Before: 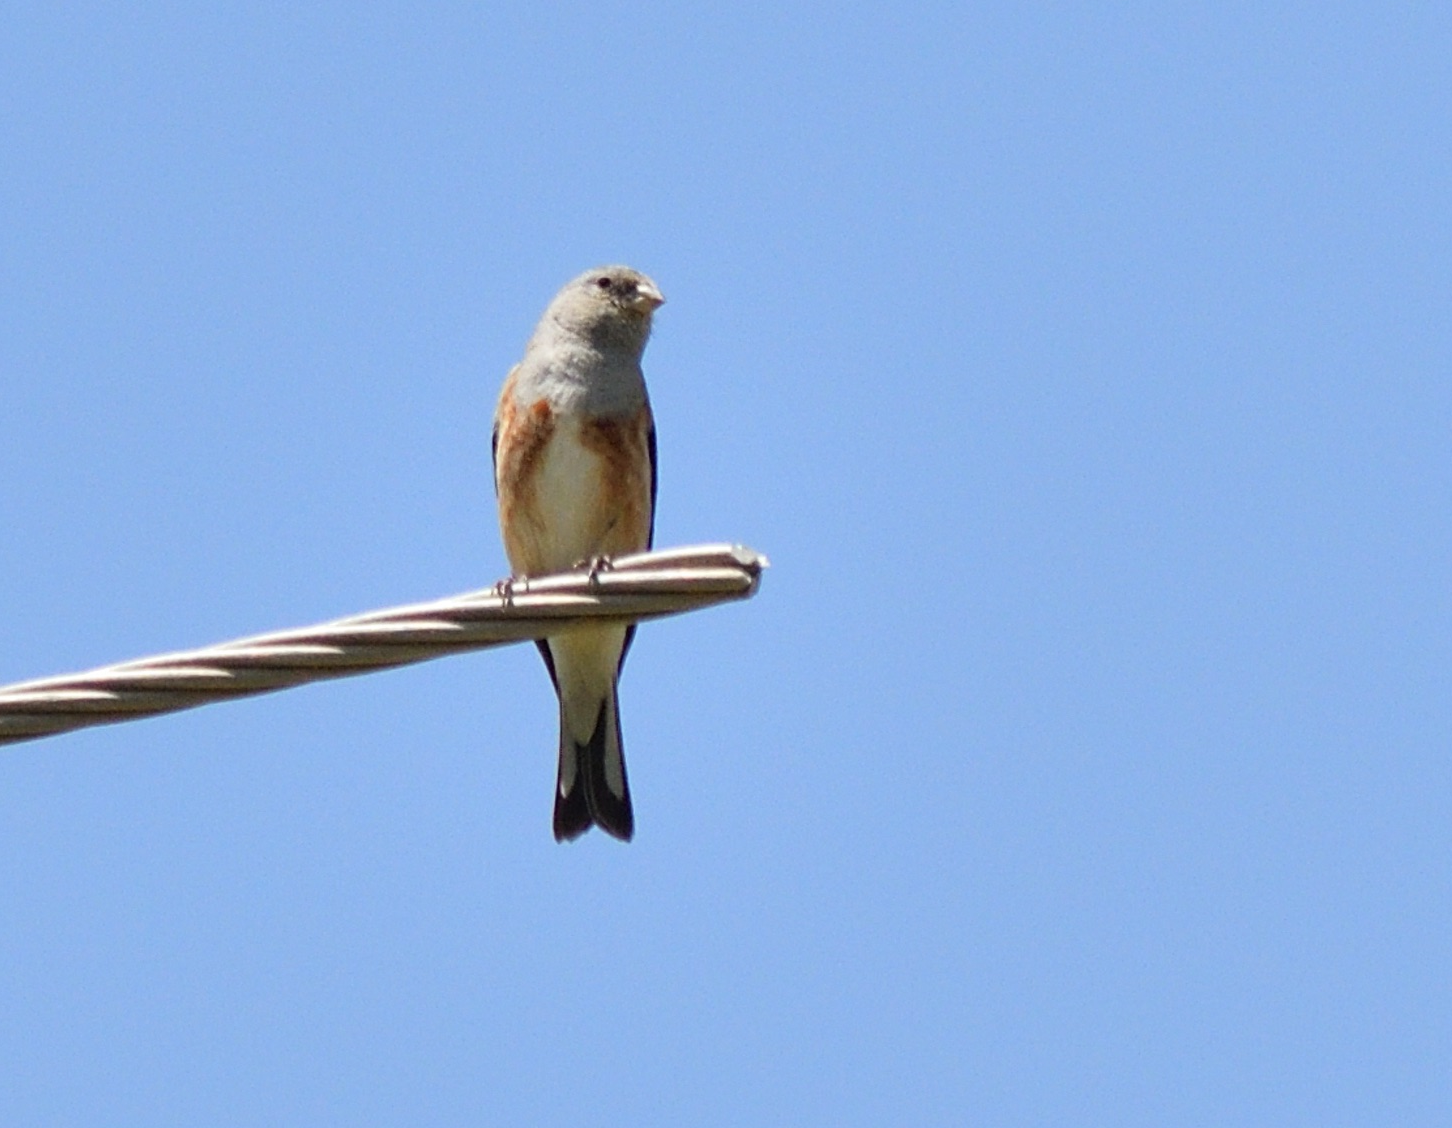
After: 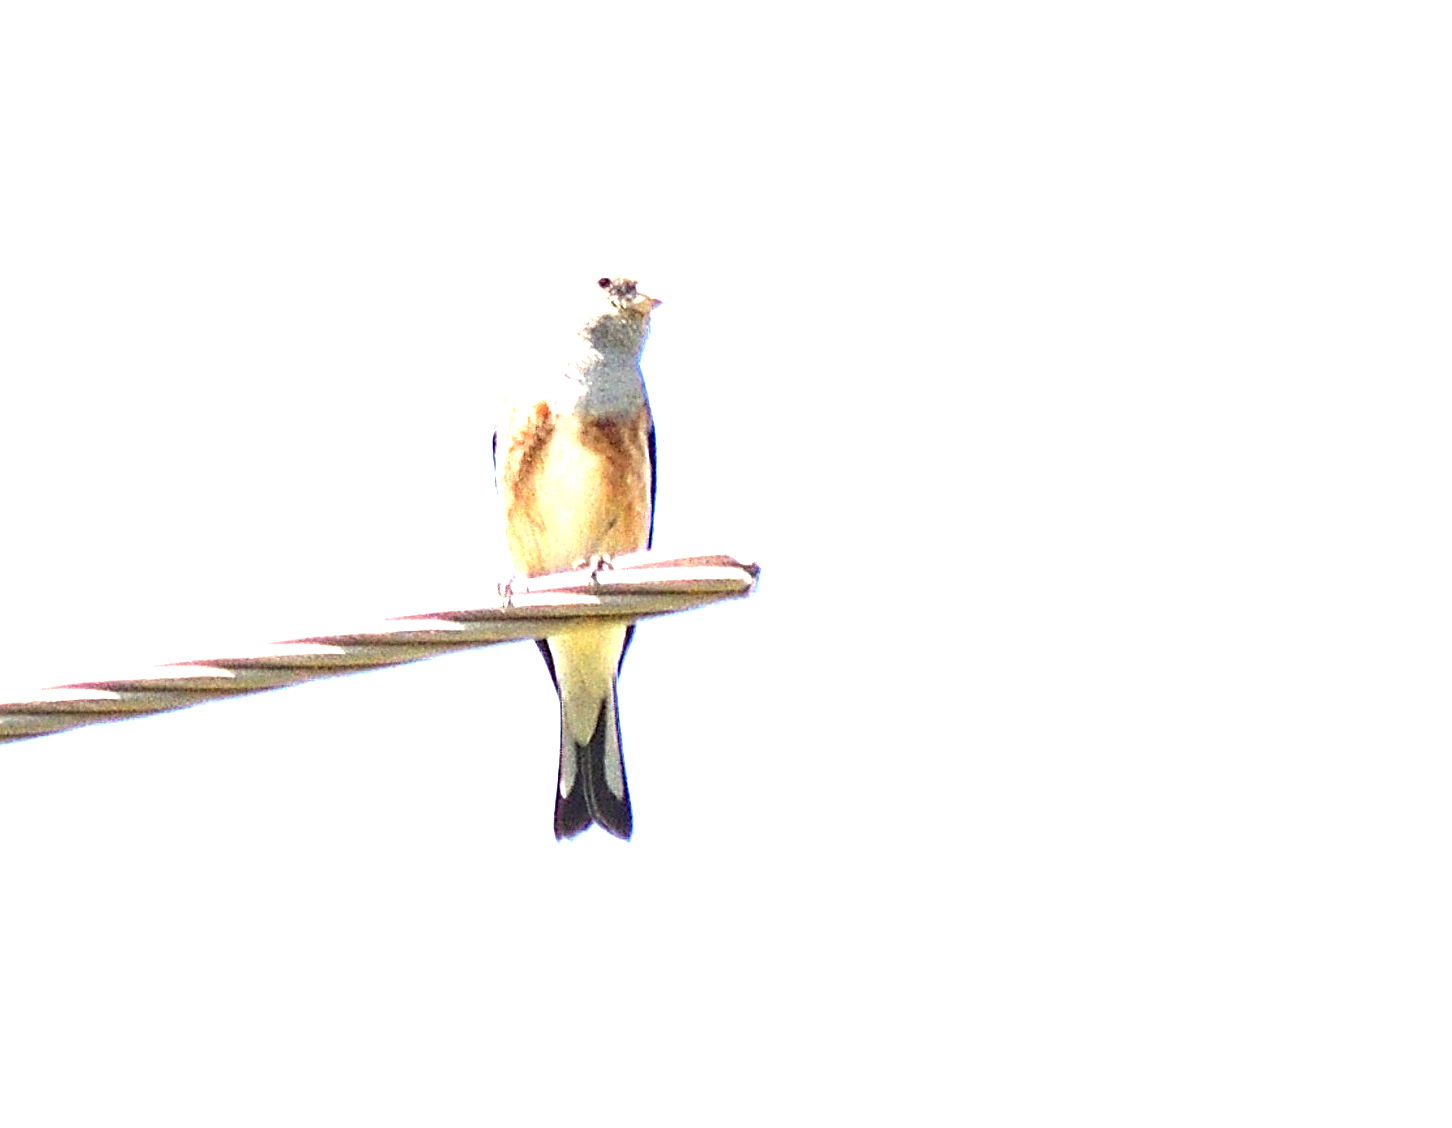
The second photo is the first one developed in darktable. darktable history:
sharpen: on, module defaults
exposure: black level correction 0.001, exposure 2.556 EV, compensate highlight preservation false
